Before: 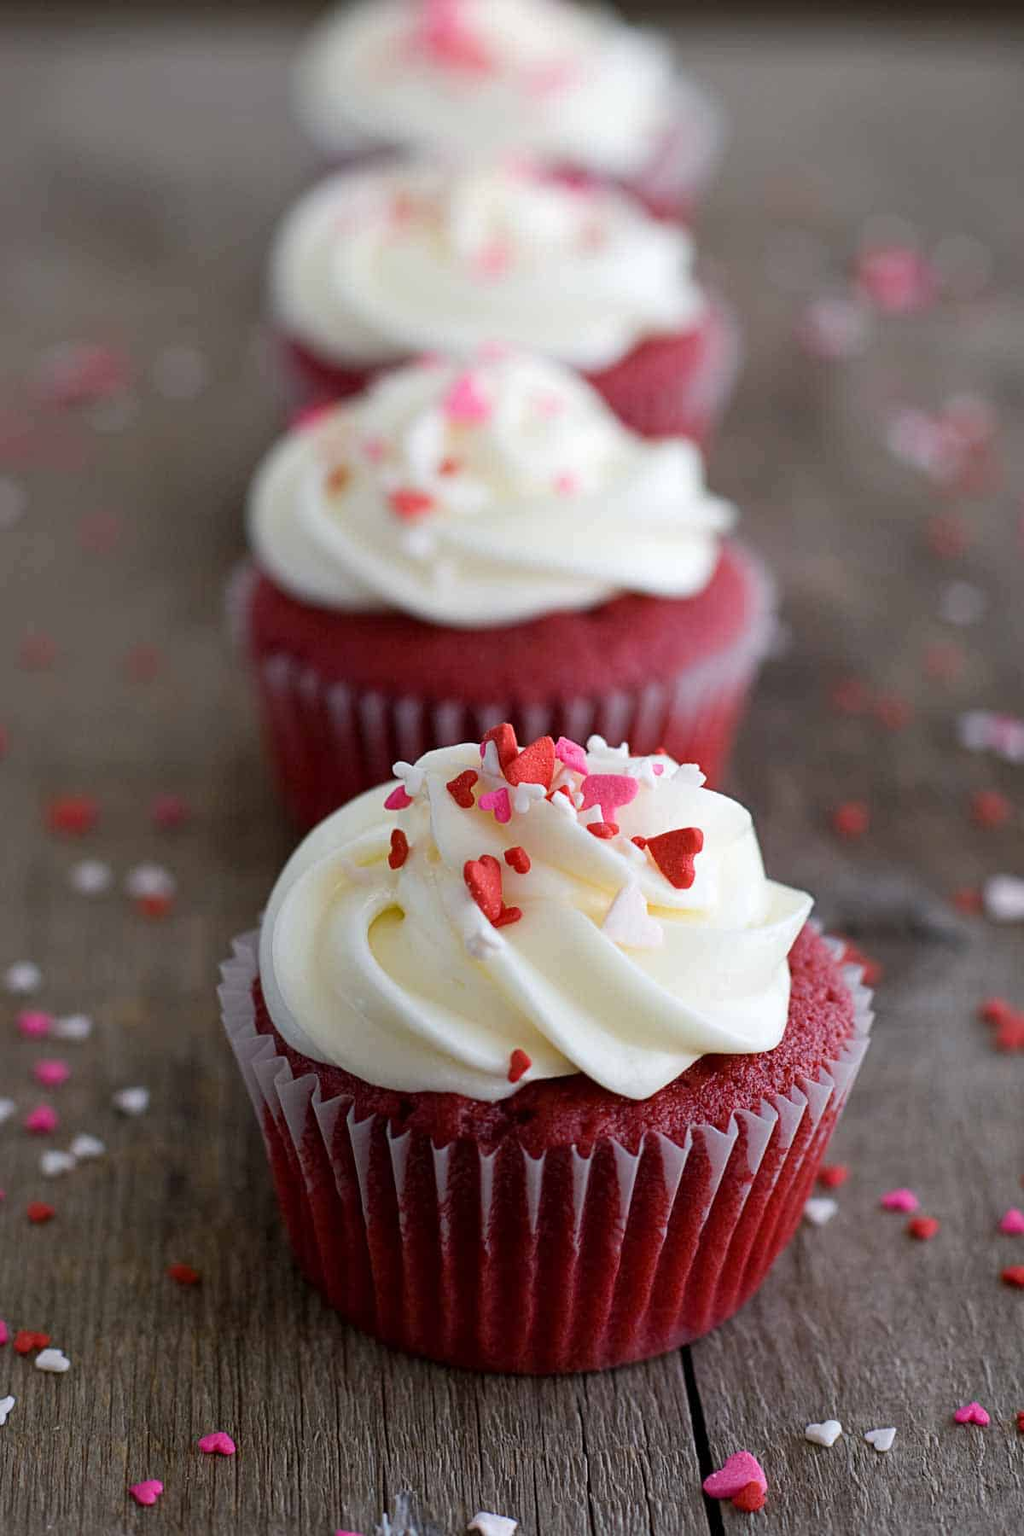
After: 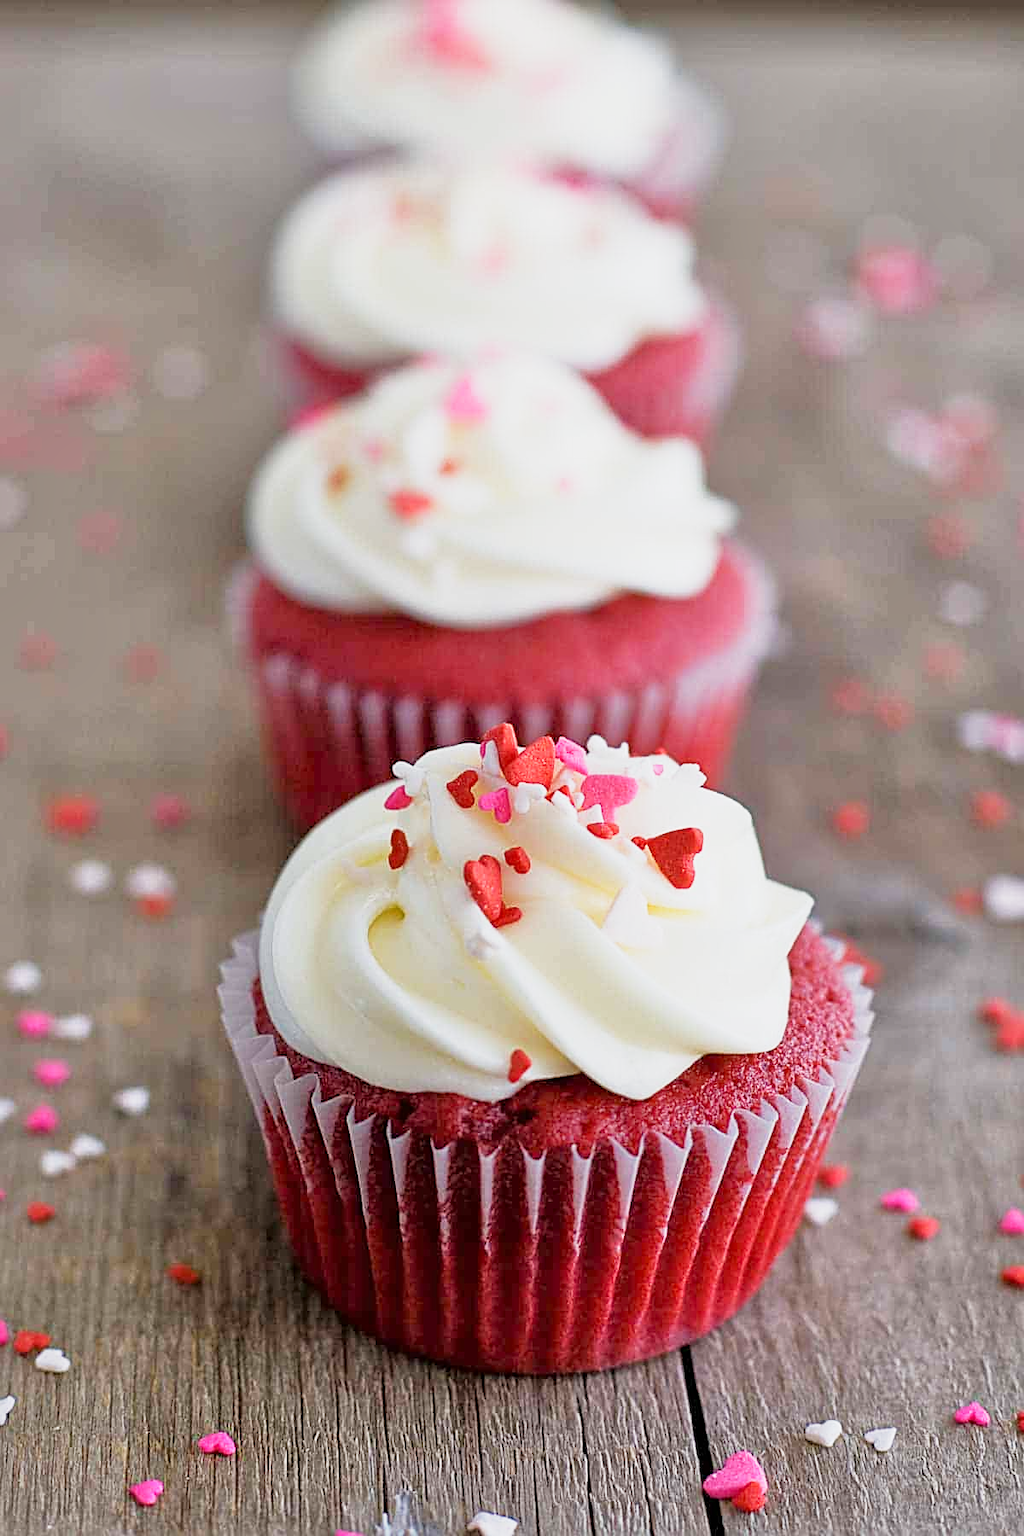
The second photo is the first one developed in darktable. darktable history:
sharpen: on, module defaults
base curve: curves: ch0 [(0, 0) (0.088, 0.125) (0.176, 0.251) (0.354, 0.501) (0.613, 0.749) (1, 0.877)], preserve colors none
tone equalizer: -7 EV 0.153 EV, -6 EV 0.618 EV, -5 EV 1.16 EV, -4 EV 1.33 EV, -3 EV 1.13 EV, -2 EV 0.6 EV, -1 EV 0.147 EV
